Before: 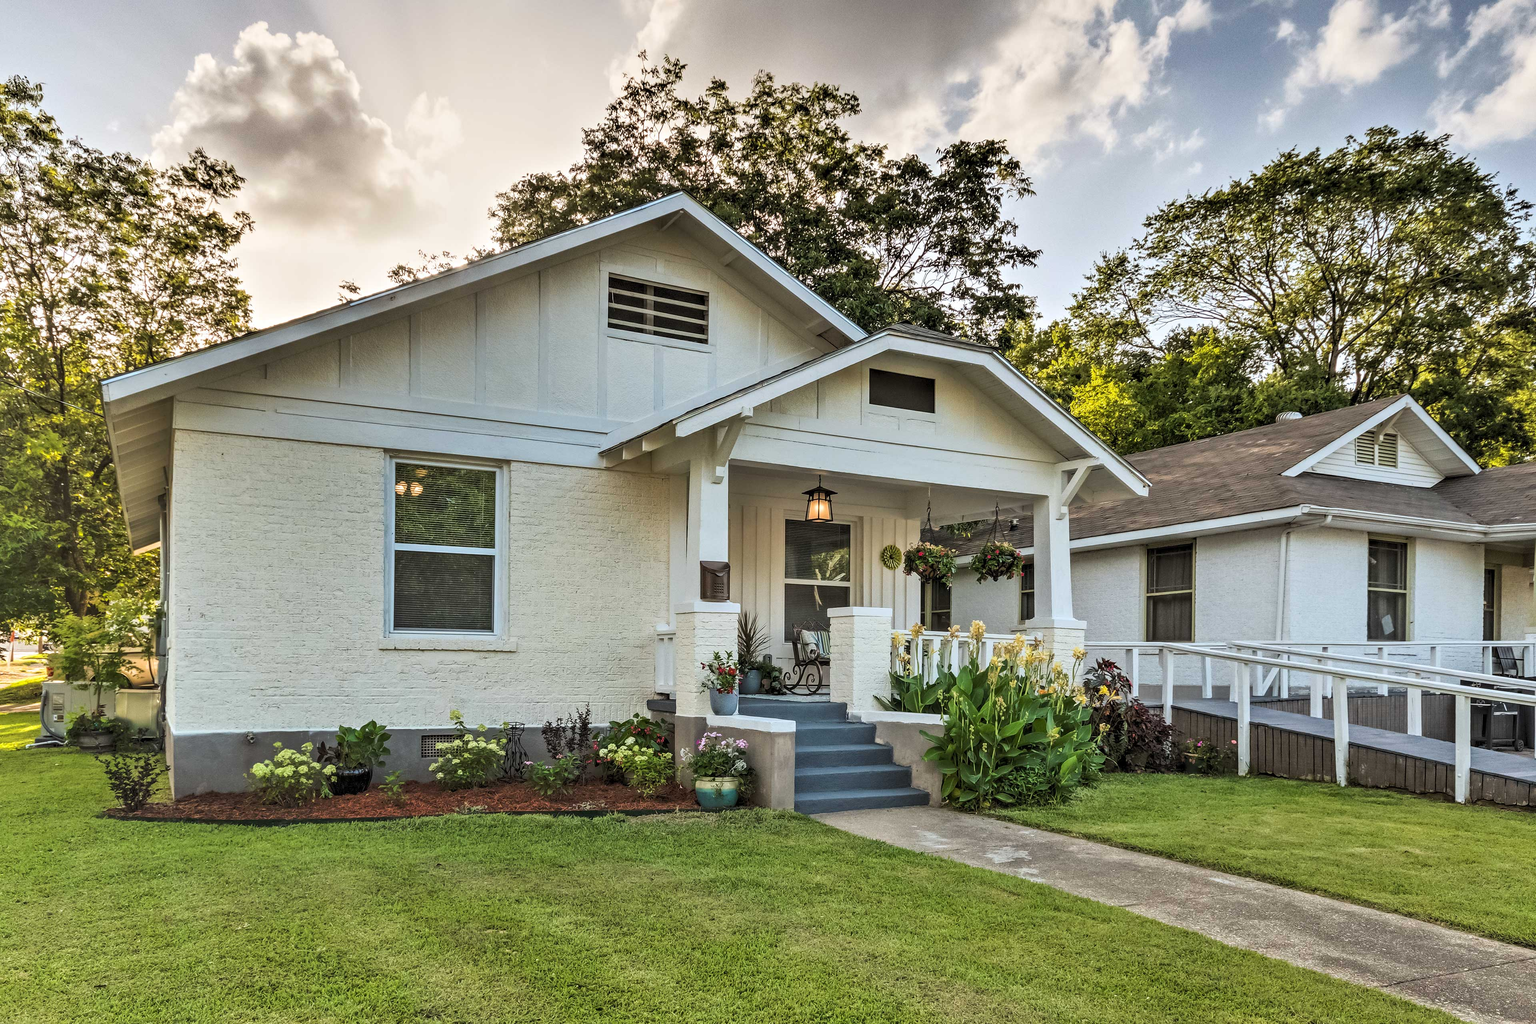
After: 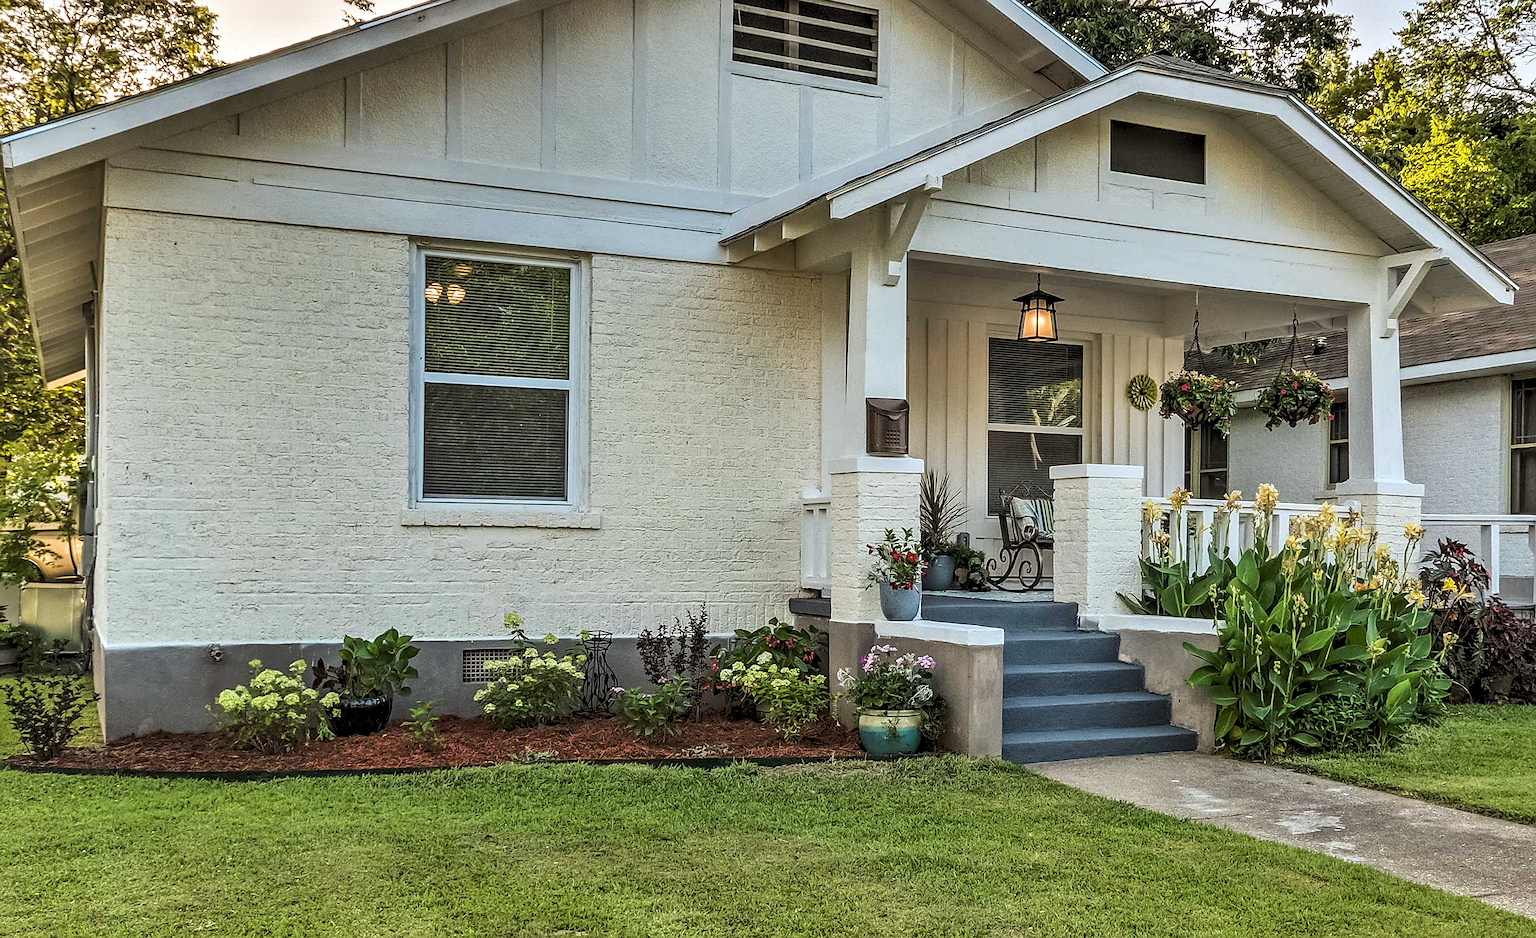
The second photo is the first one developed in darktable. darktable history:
crop: left 6.613%, top 27.908%, right 24.185%, bottom 8.633%
exposure: black level correction 0.001, compensate highlight preservation false
sharpen: on, module defaults
local contrast: on, module defaults
